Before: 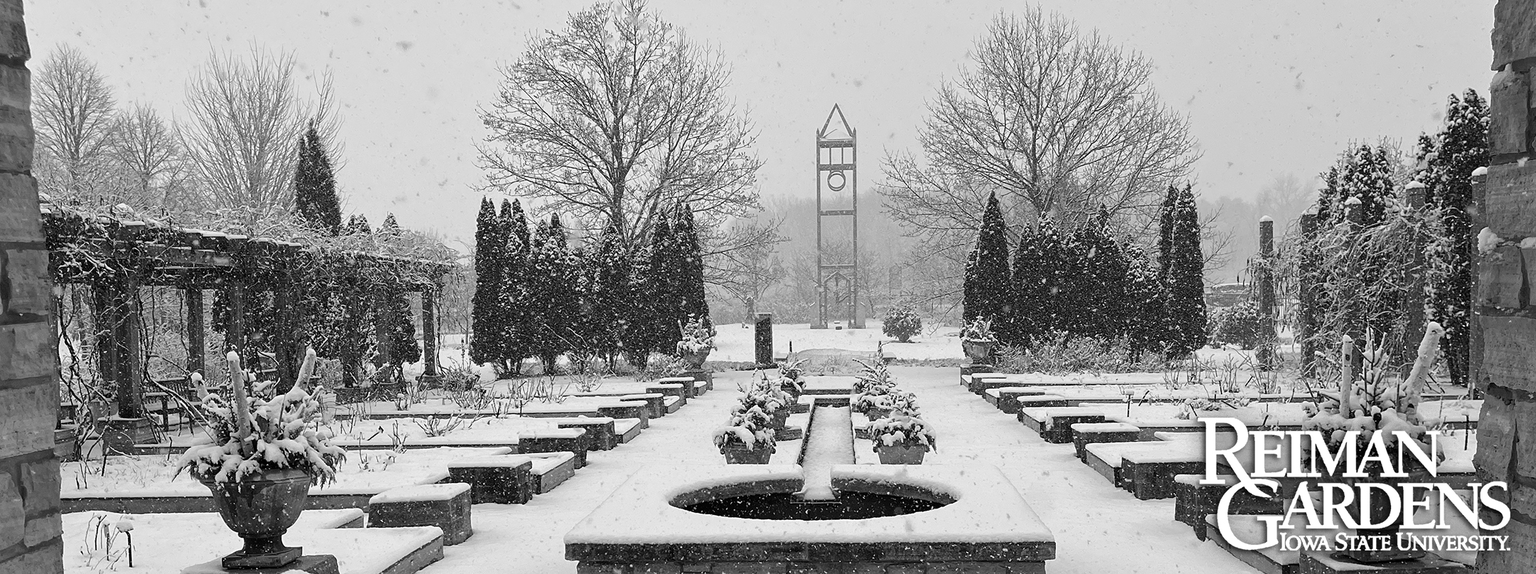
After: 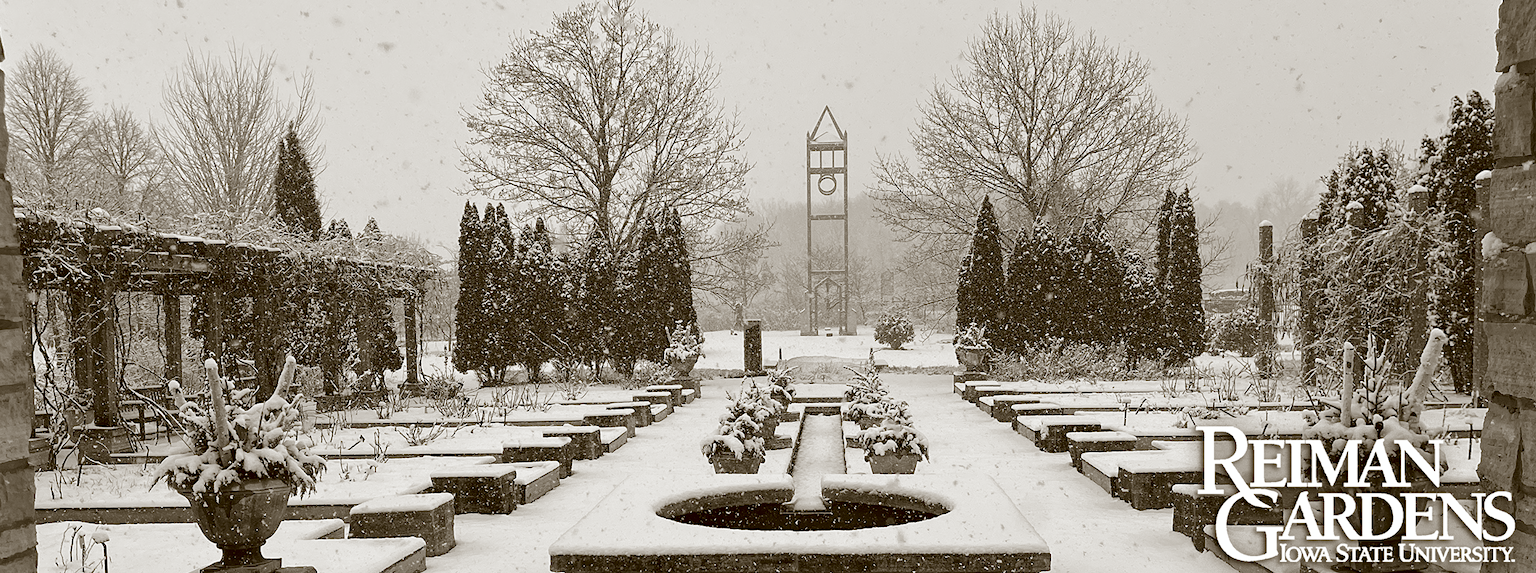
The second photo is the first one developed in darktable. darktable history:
color correction: highlights a* -0.432, highlights b* 0.172, shadows a* 4.55, shadows b* 20.76
crop: left 1.728%, right 0.273%, bottom 2.085%
